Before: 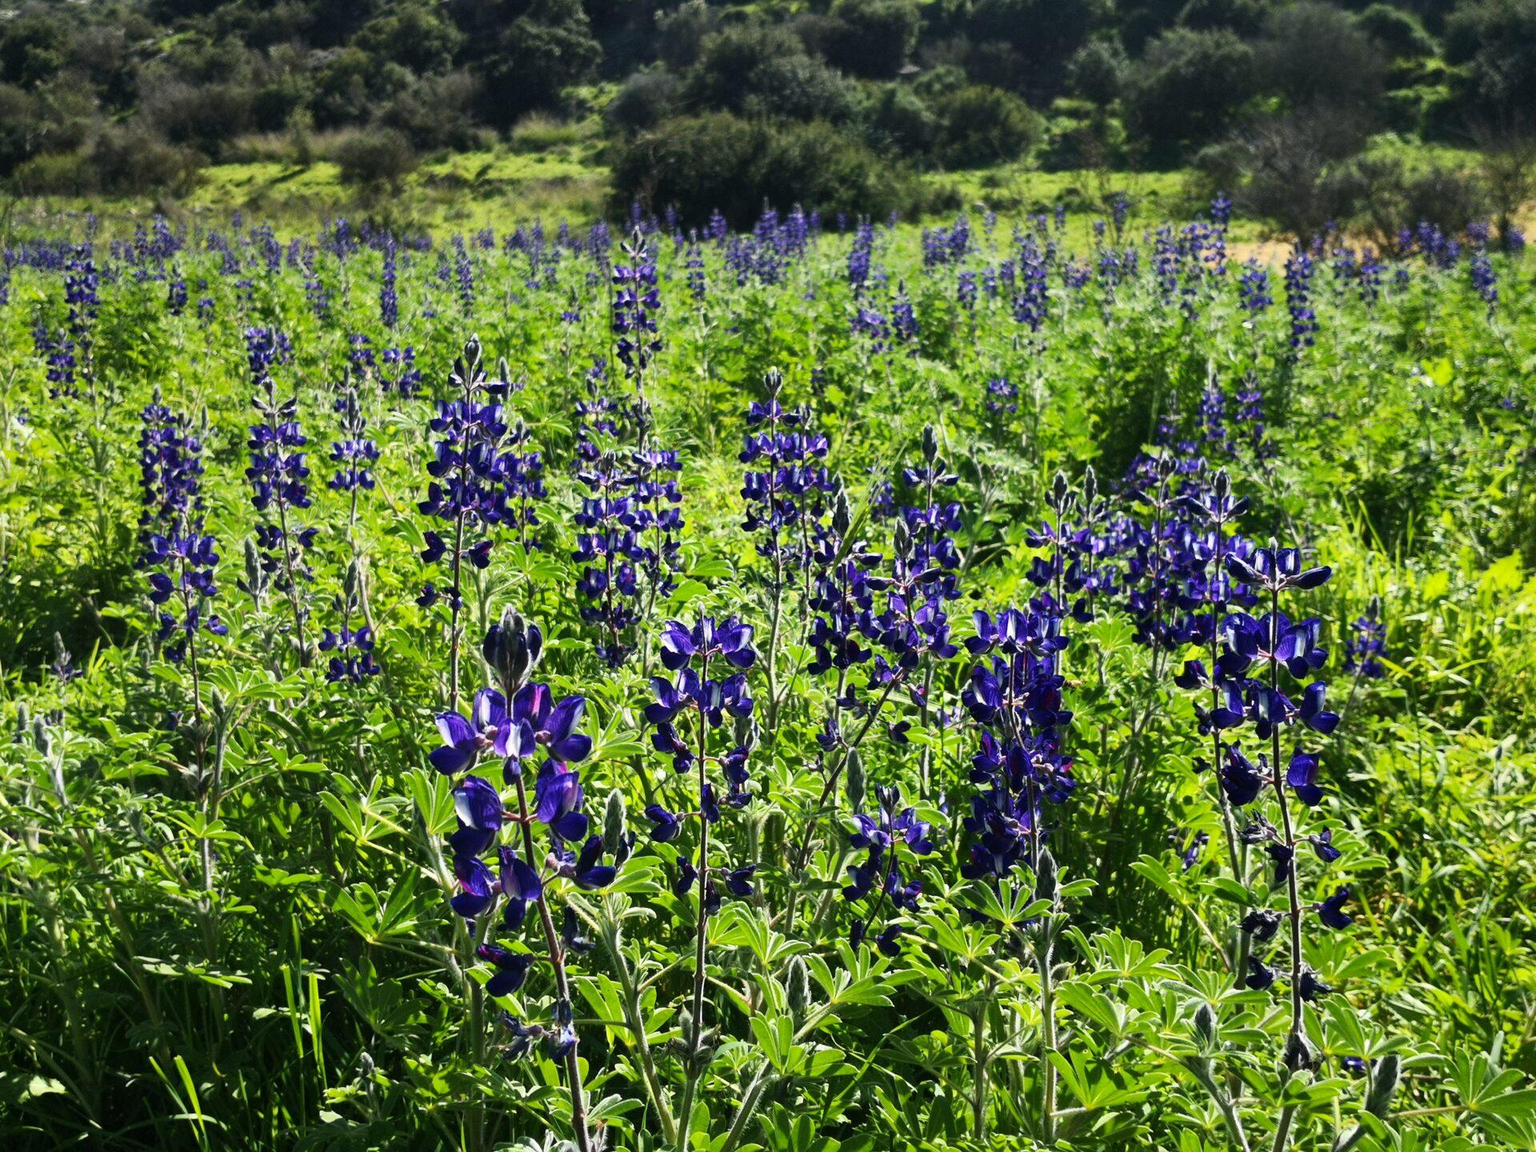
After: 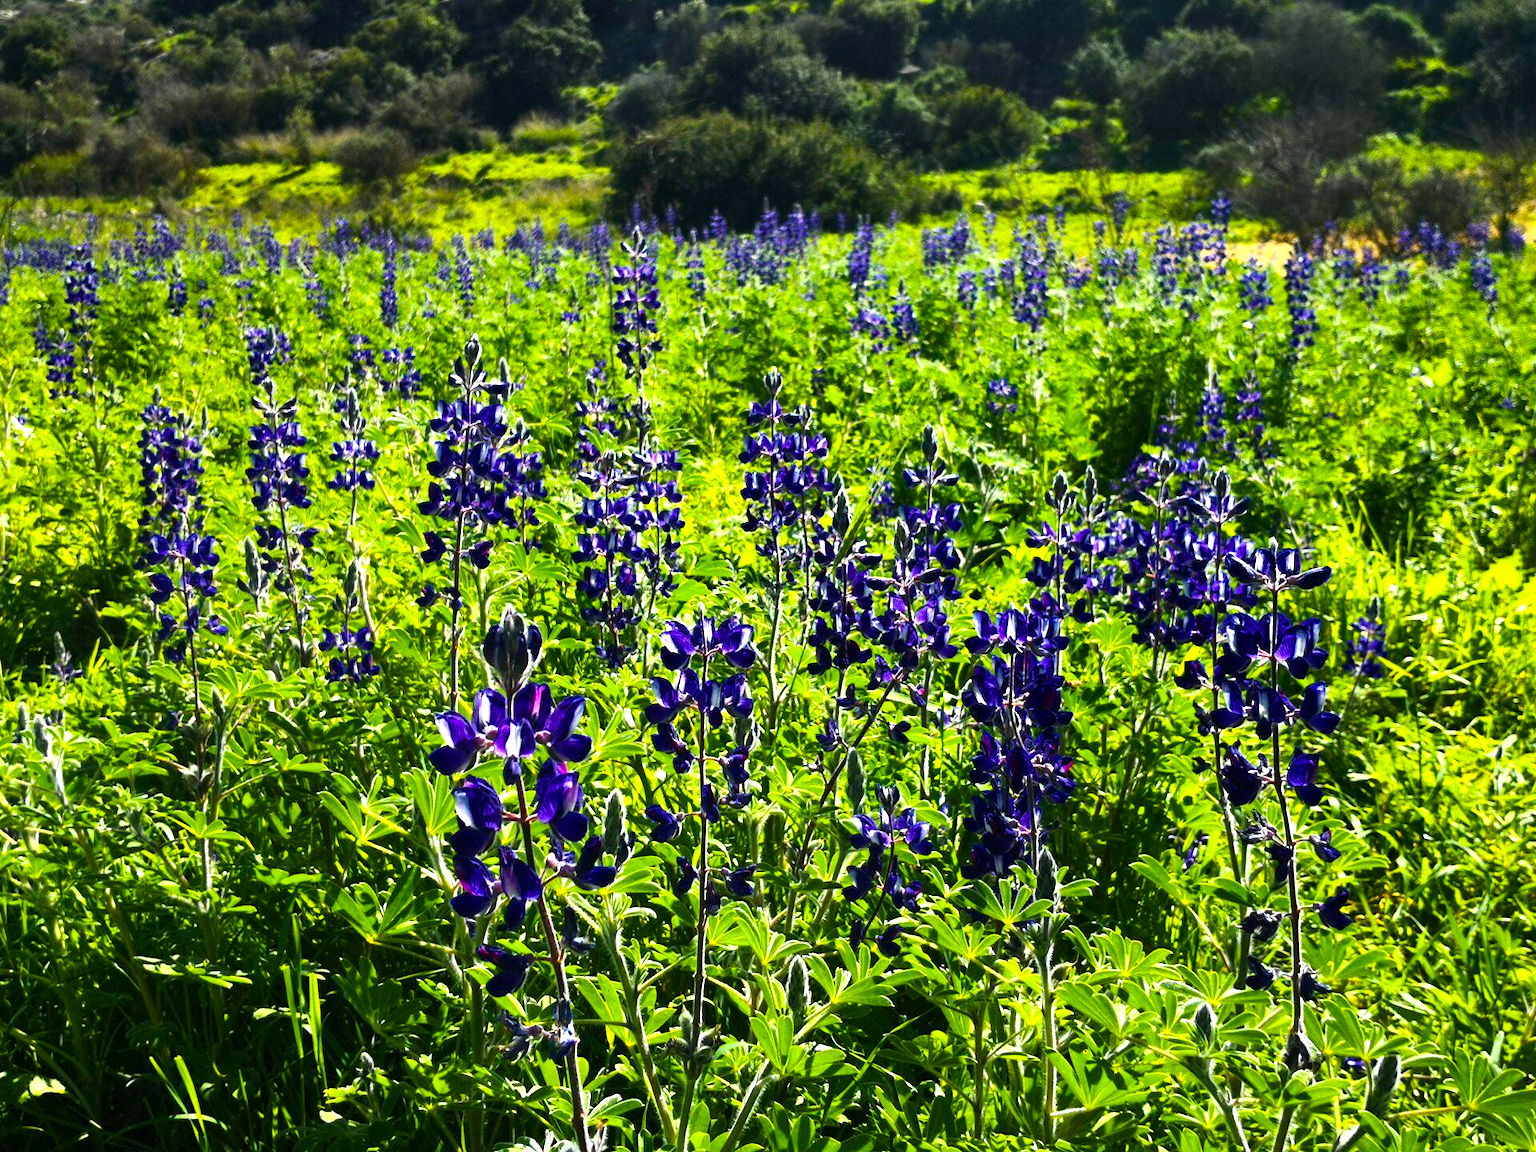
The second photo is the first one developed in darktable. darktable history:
color balance rgb: perceptual saturation grading › global saturation 42.742%, perceptual brilliance grading › global brilliance -4.686%, perceptual brilliance grading › highlights 25.054%, perceptual brilliance grading › mid-tones 7.471%, perceptual brilliance grading › shadows -5.072%, global vibrance 20%
